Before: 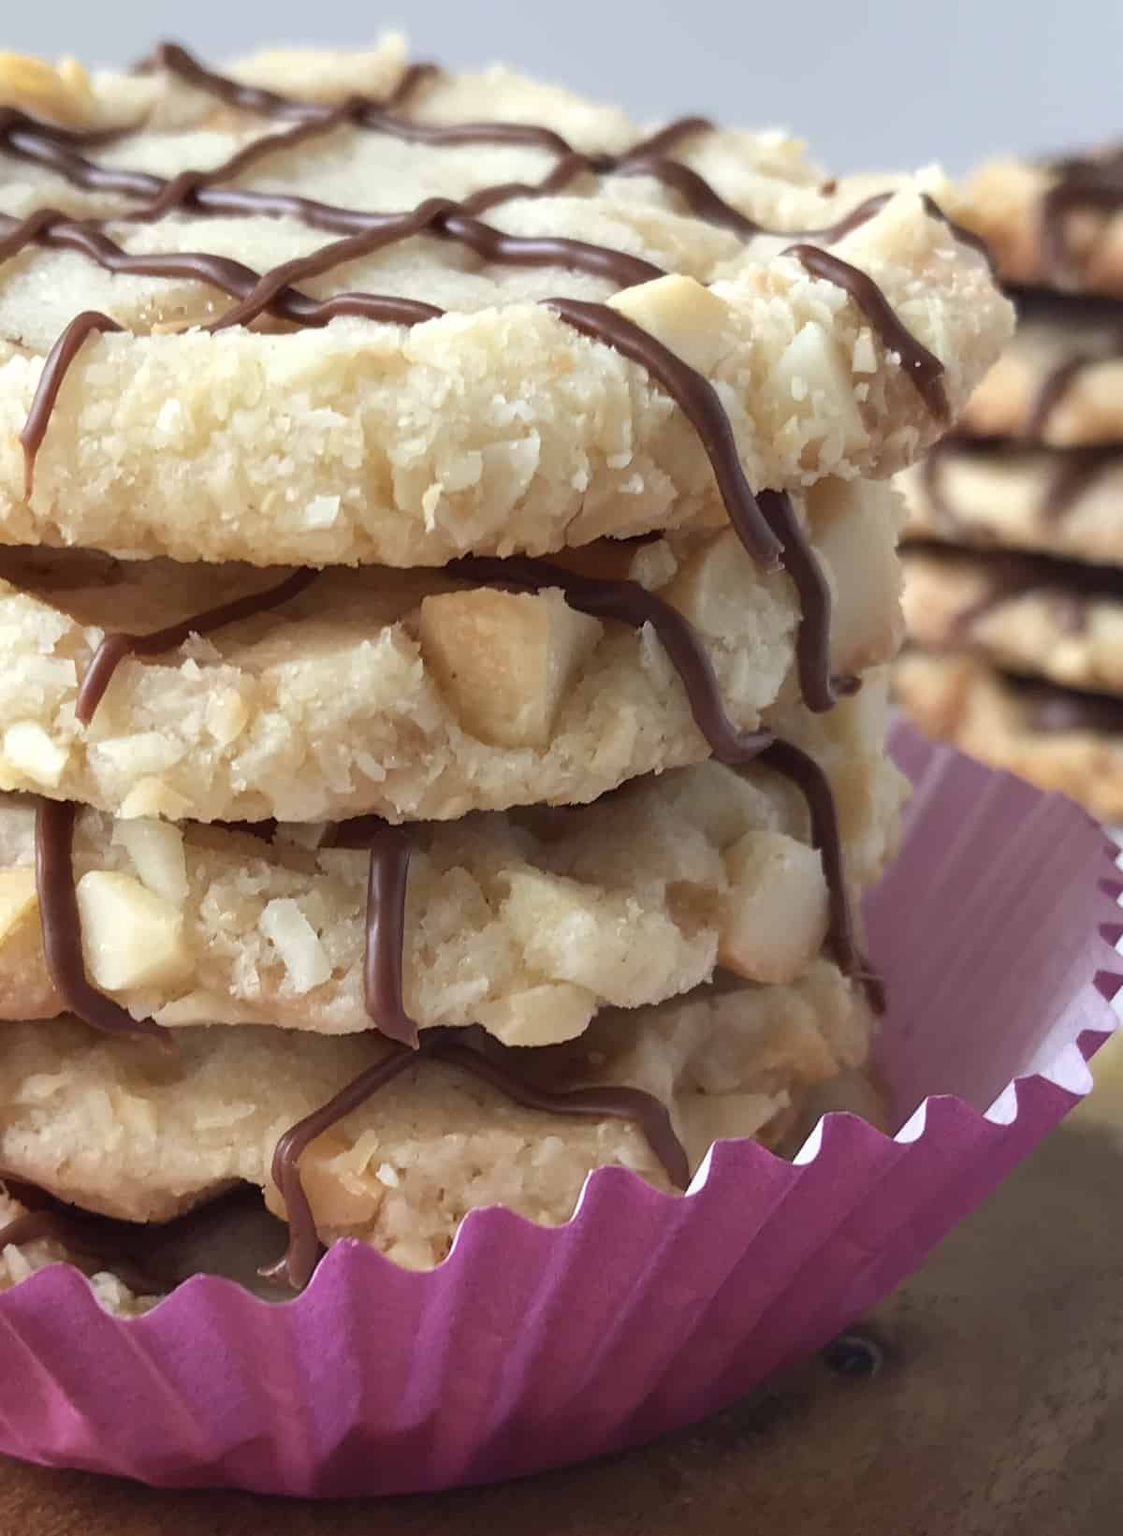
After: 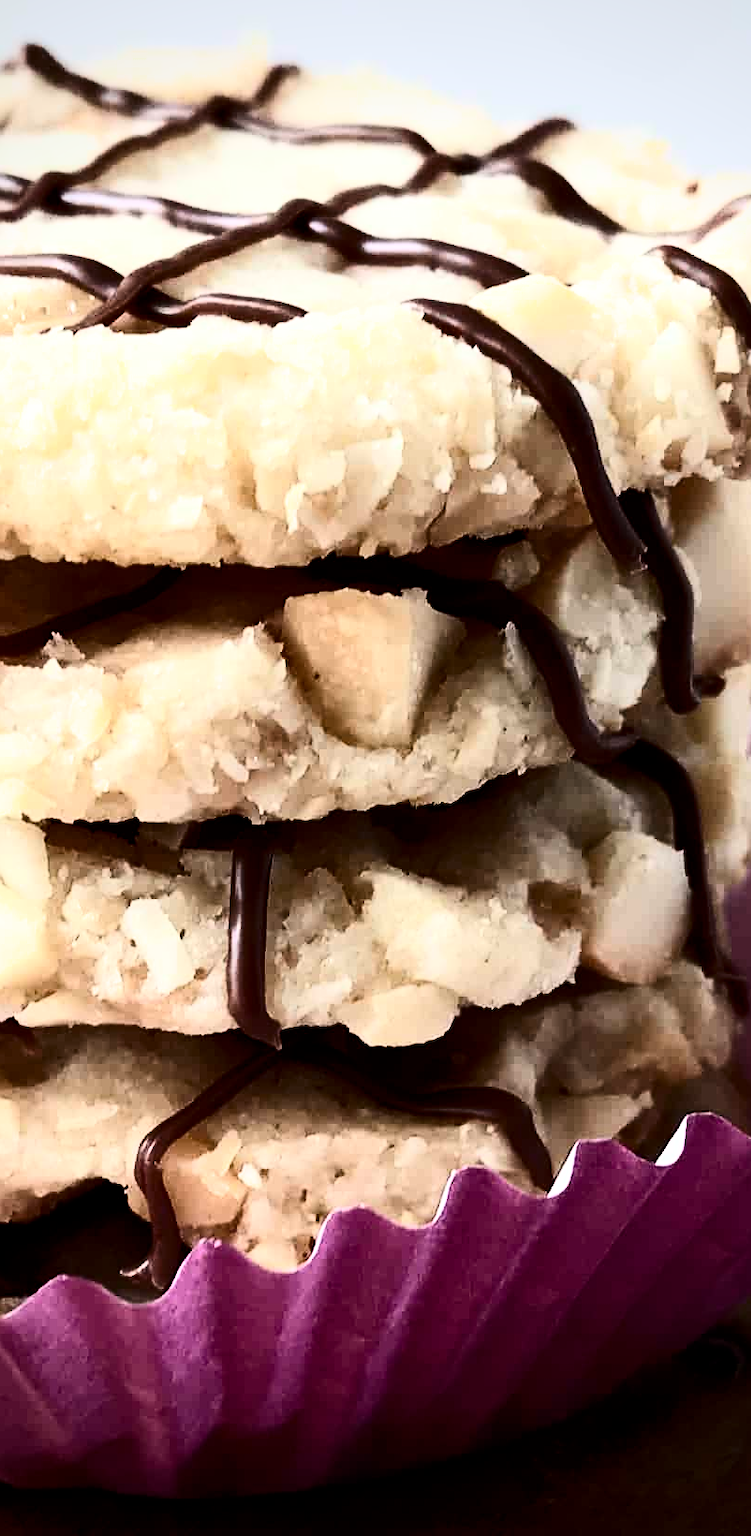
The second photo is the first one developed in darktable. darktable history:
tone equalizer: smoothing diameter 24.98%, edges refinement/feathering 13.16, preserve details guided filter
crop and rotate: left 12.323%, right 20.817%
sharpen: amount 0.204
contrast brightness saturation: contrast 0.482, saturation -0.099
filmic rgb: black relative exposure -5.58 EV, white relative exposure 2.51 EV, threshold 3.06 EV, target black luminance 0%, hardness 4.51, latitude 66.87%, contrast 1.452, shadows ↔ highlights balance -3.95%, enable highlight reconstruction true
vignetting: fall-off radius 81.8%
color balance rgb: power › chroma 0.313%, power › hue 23.46°, perceptual saturation grading › global saturation 0.069%, global vibrance 15.159%
